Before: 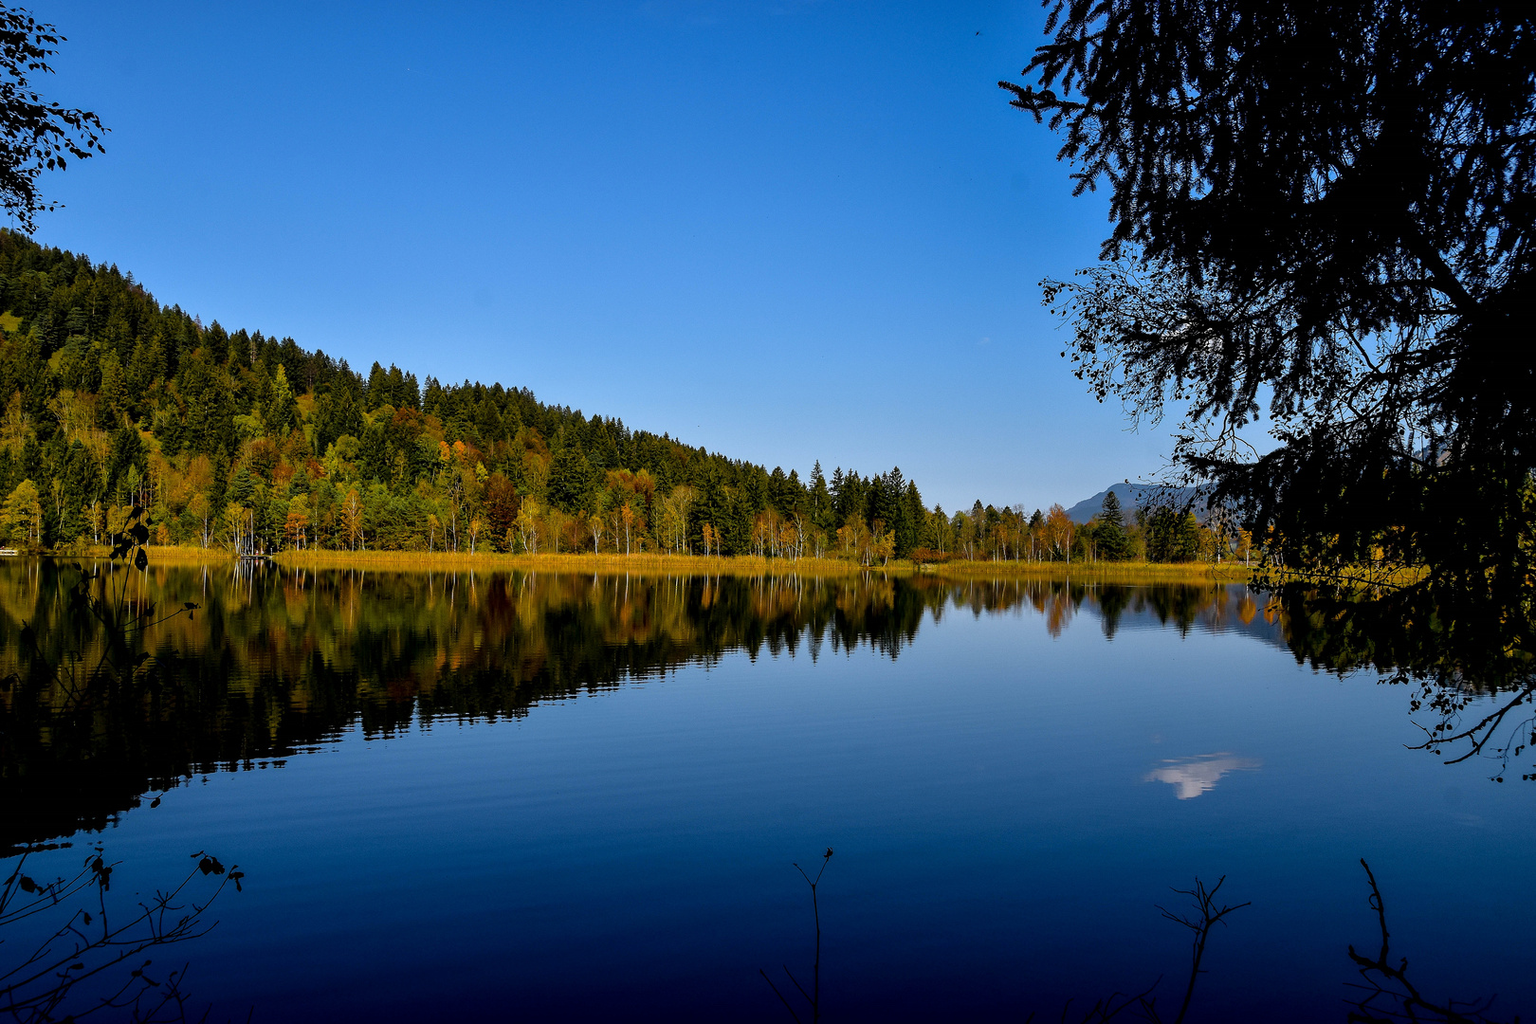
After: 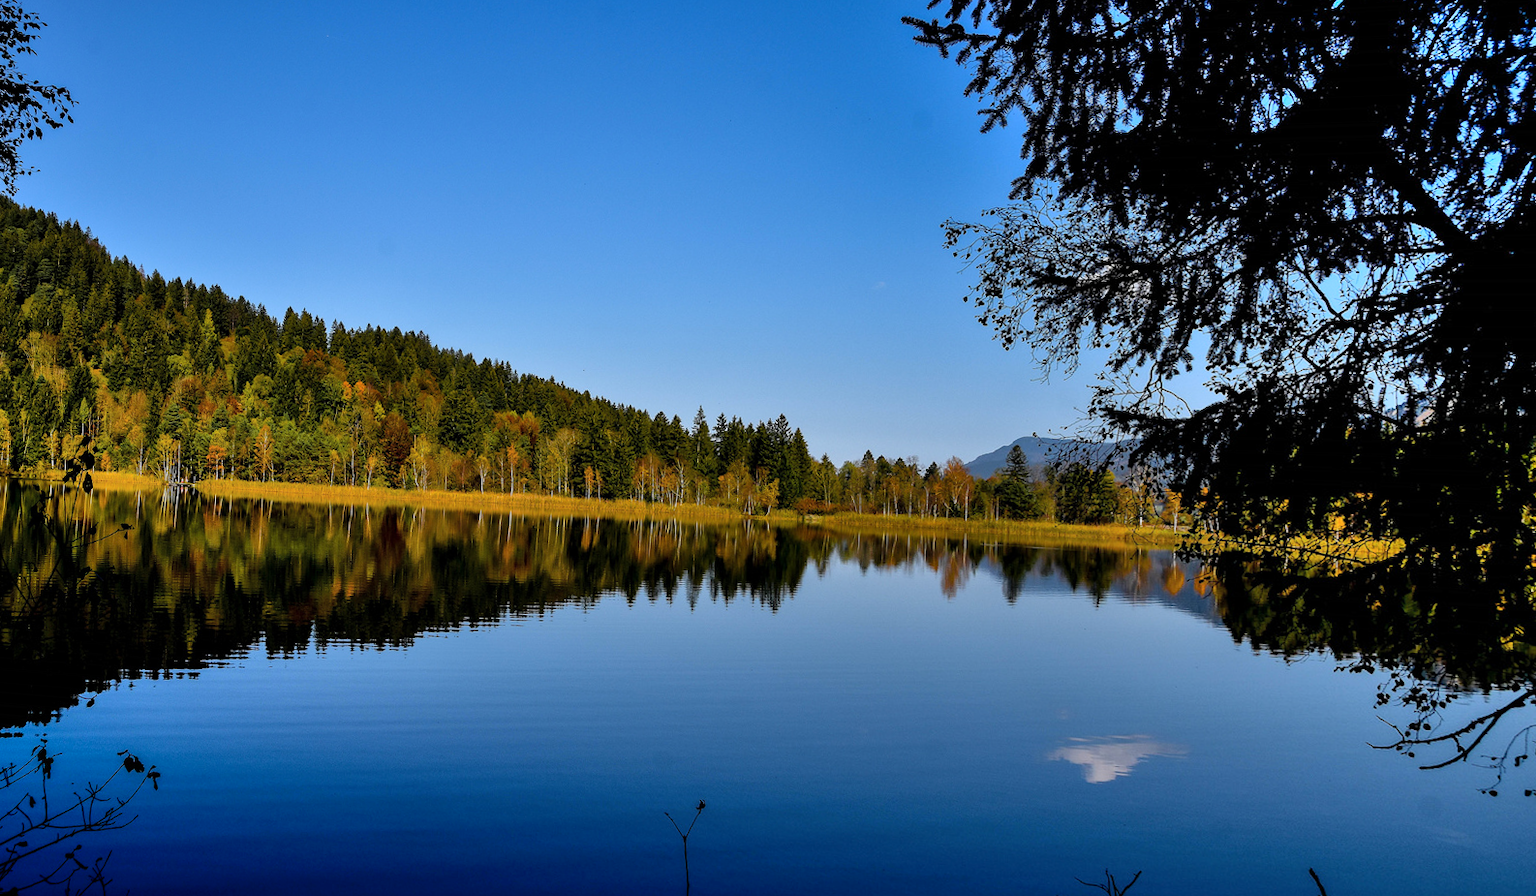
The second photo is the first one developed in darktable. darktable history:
rotate and perspective: rotation 1.69°, lens shift (vertical) -0.023, lens shift (horizontal) -0.291, crop left 0.025, crop right 0.988, crop top 0.092, crop bottom 0.842
shadows and highlights: radius 133.83, soften with gaussian
